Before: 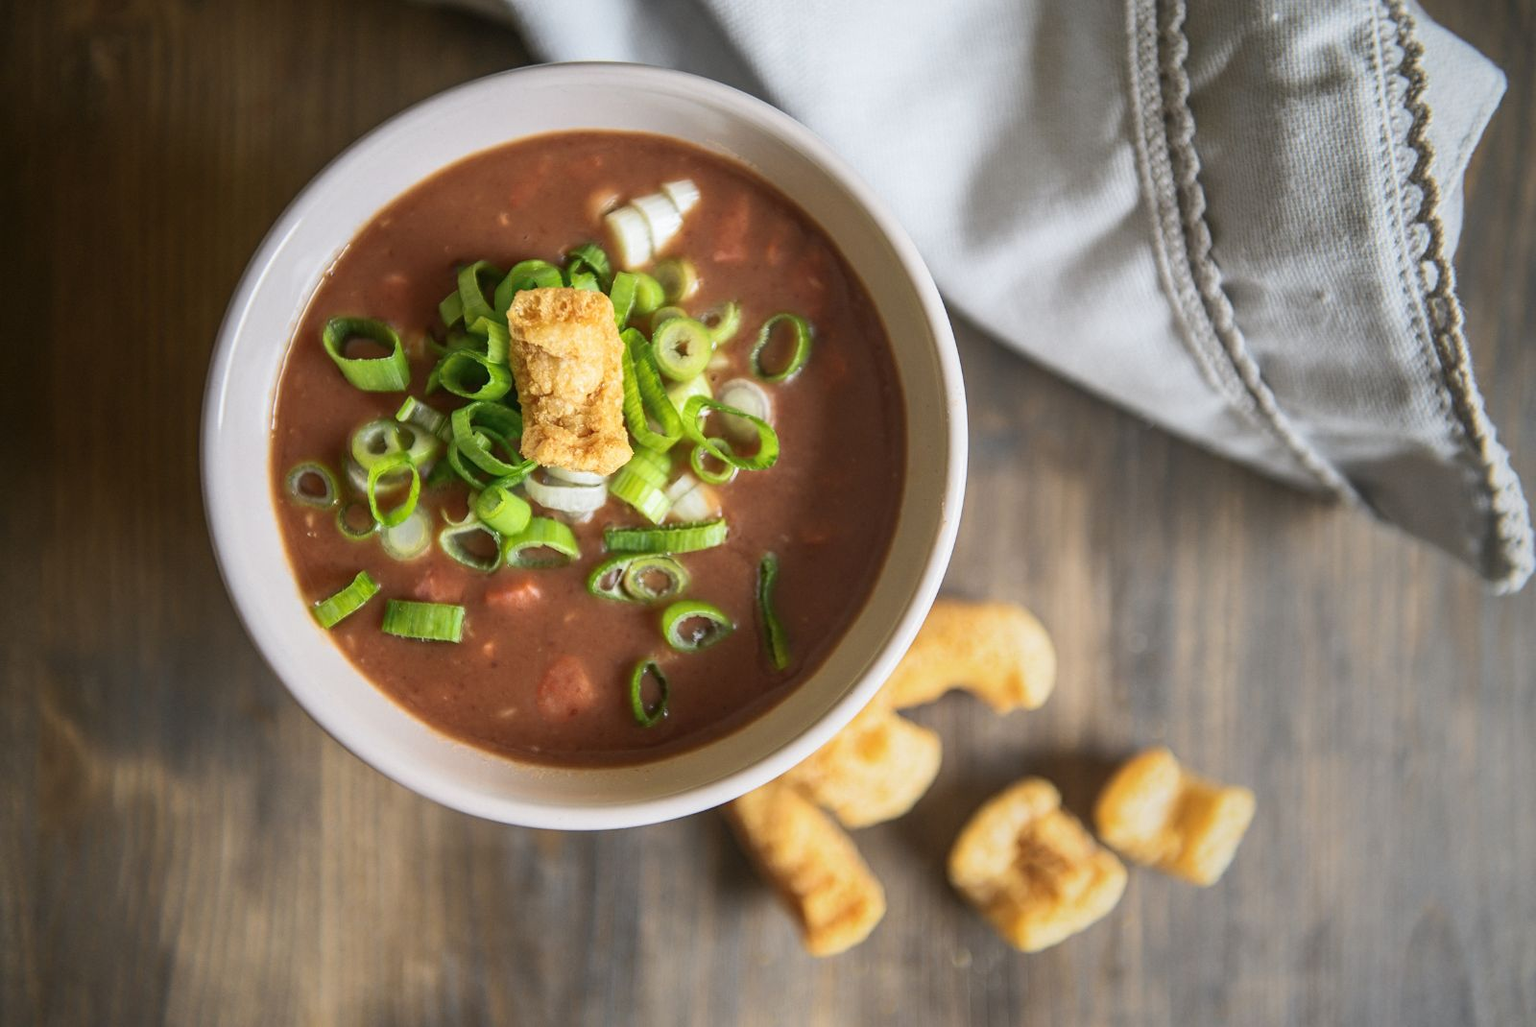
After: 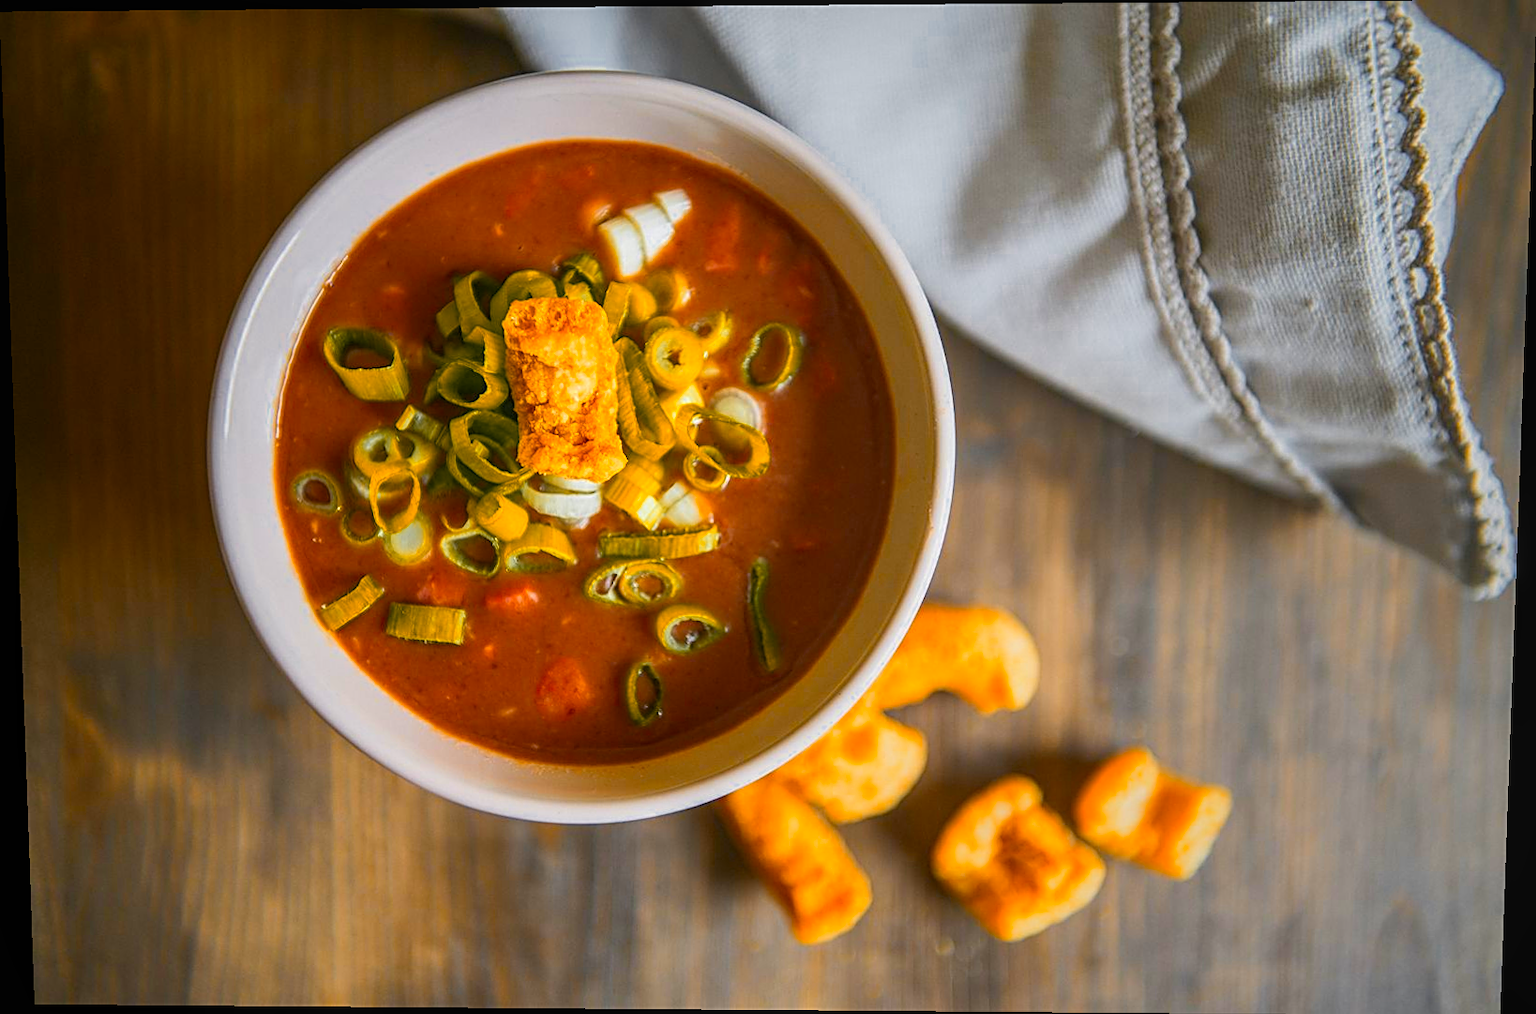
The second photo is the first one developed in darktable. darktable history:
sharpen: on, module defaults
local contrast: detail 110%
color balance rgb: linear chroma grading › global chroma 15%, perceptual saturation grading › global saturation 30%
color zones: curves: ch0 [(0, 0.499) (0.143, 0.5) (0.286, 0.5) (0.429, 0.476) (0.571, 0.284) (0.714, 0.243) (0.857, 0.449) (1, 0.499)]; ch1 [(0, 0.532) (0.143, 0.645) (0.286, 0.696) (0.429, 0.211) (0.571, 0.504) (0.714, 0.493) (0.857, 0.495) (1, 0.532)]; ch2 [(0, 0.5) (0.143, 0.5) (0.286, 0.427) (0.429, 0.324) (0.571, 0.5) (0.714, 0.5) (0.857, 0.5) (1, 0.5)]
rotate and perspective: lens shift (vertical) 0.048, lens shift (horizontal) -0.024, automatic cropping off
